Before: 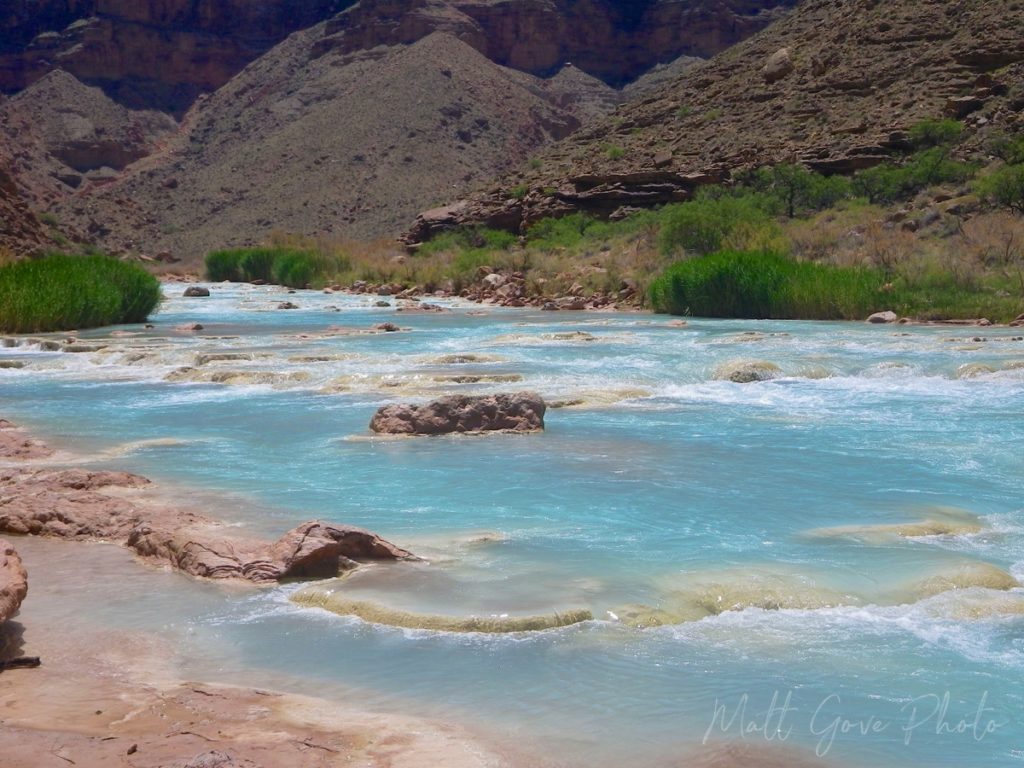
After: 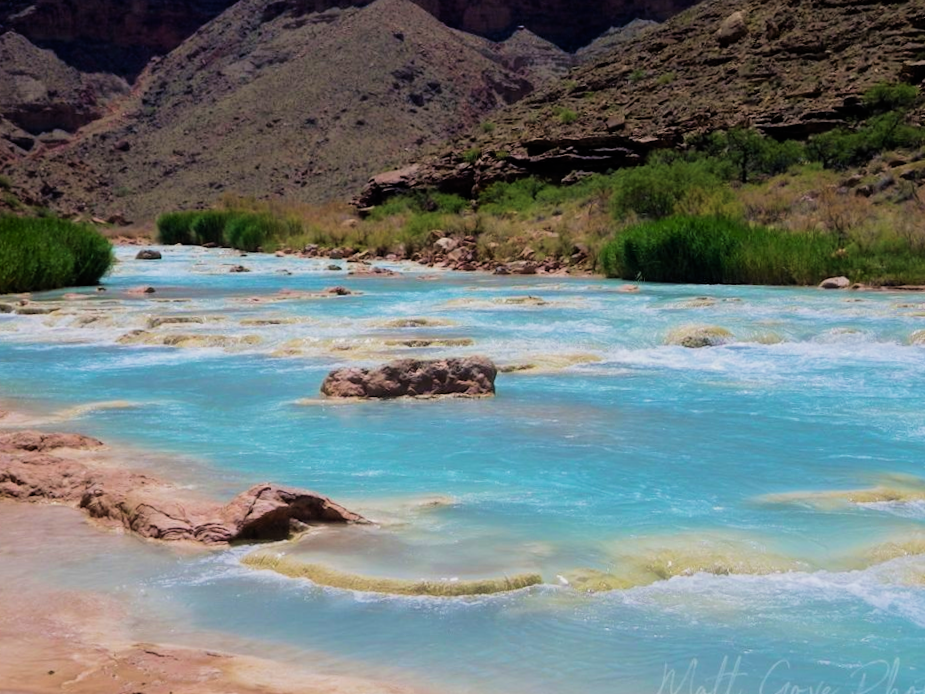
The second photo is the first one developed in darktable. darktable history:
velvia: strength 45%
rotate and perspective: rotation -2.12°, lens shift (vertical) 0.009, lens shift (horizontal) -0.008, automatic cropping original format, crop left 0.036, crop right 0.964, crop top 0.05, crop bottom 0.959
filmic rgb: black relative exposure -5 EV, white relative exposure 3.5 EV, hardness 3.19, contrast 1.2, highlights saturation mix -30%
crop and rotate: angle -2.38°
